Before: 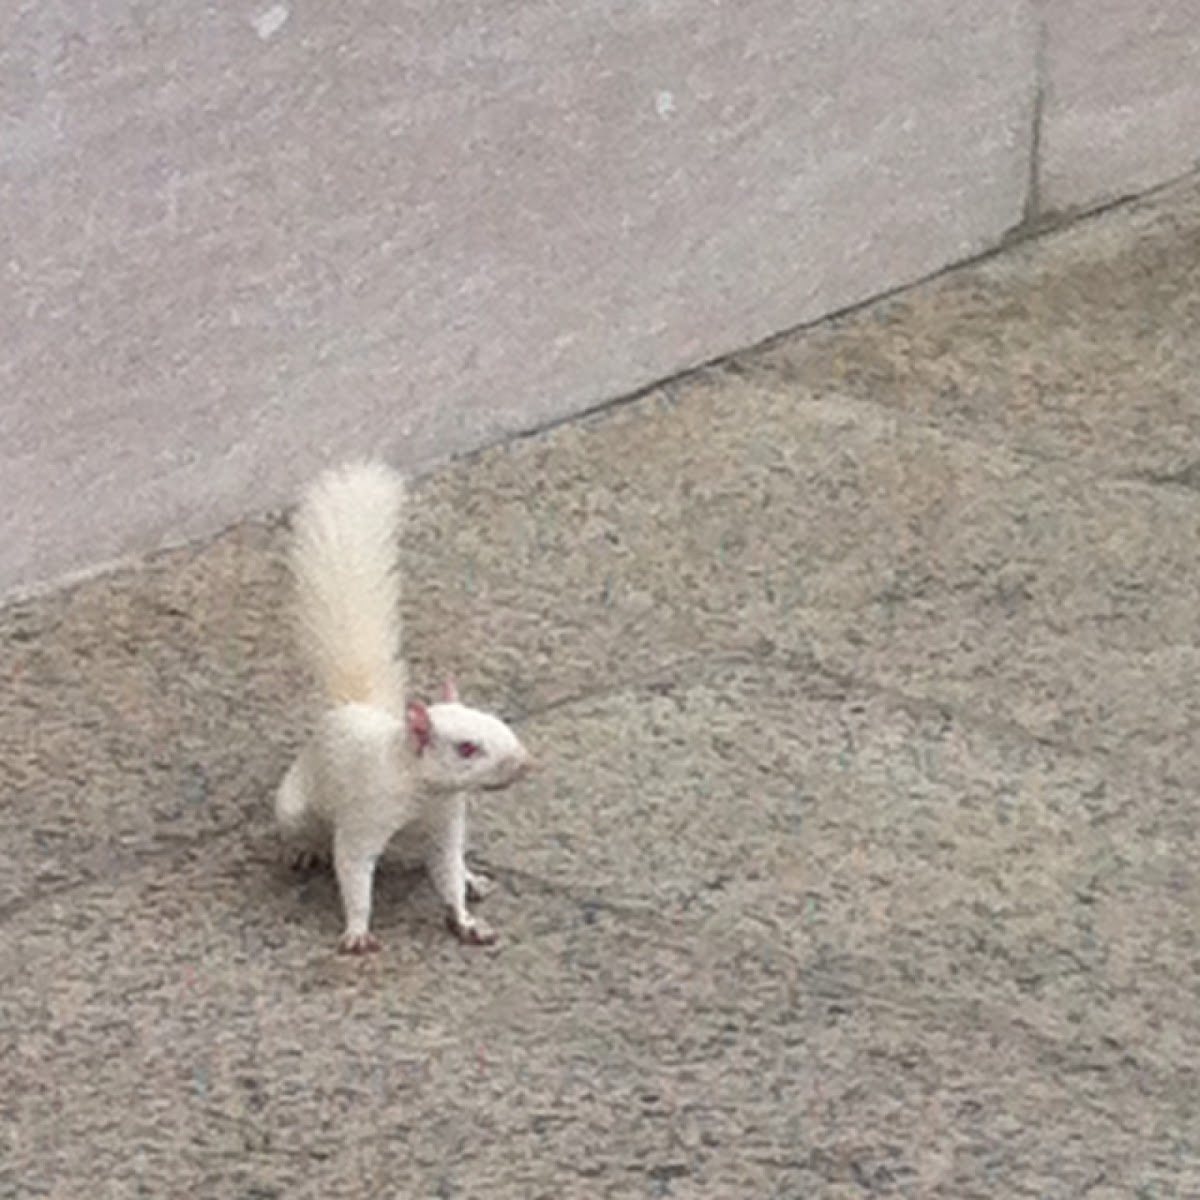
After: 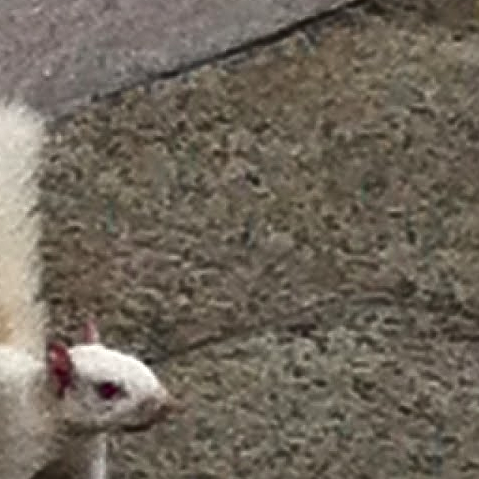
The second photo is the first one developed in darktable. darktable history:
sharpen: on, module defaults
crop: left 30%, top 30%, right 30%, bottom 30%
contrast brightness saturation: contrast 0.09, brightness -0.59, saturation 0.17
